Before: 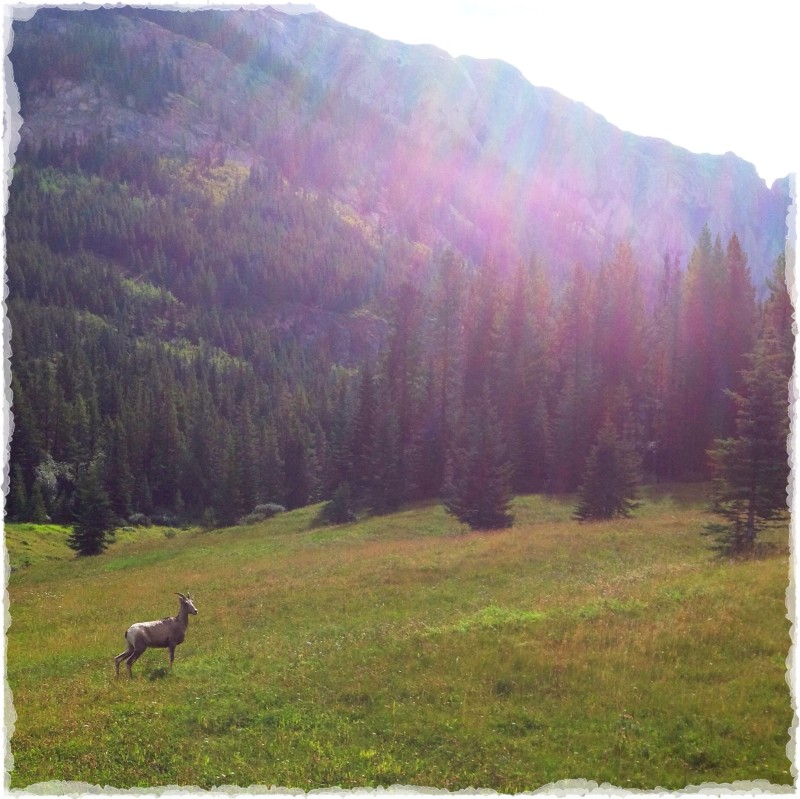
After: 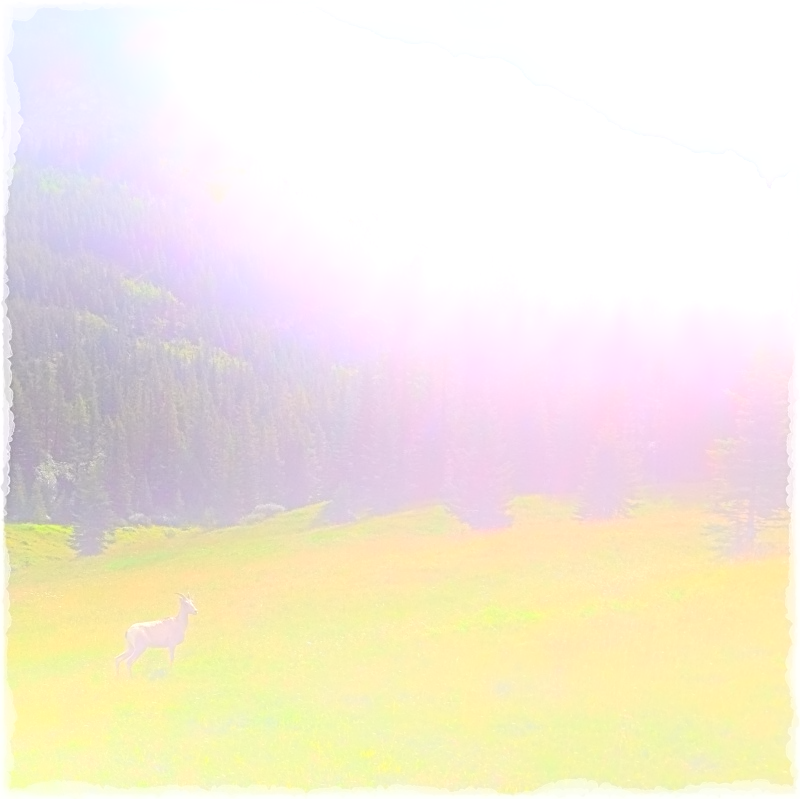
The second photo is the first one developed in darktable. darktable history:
contrast equalizer: y [[0.5 ×6], [0.5 ×6], [0.5 ×6], [0 ×6], [0, 0.039, 0.251, 0.29, 0.293, 0.292]]
bloom: size 25%, threshold 5%, strength 90%
sharpen: radius 2.543, amount 0.636
